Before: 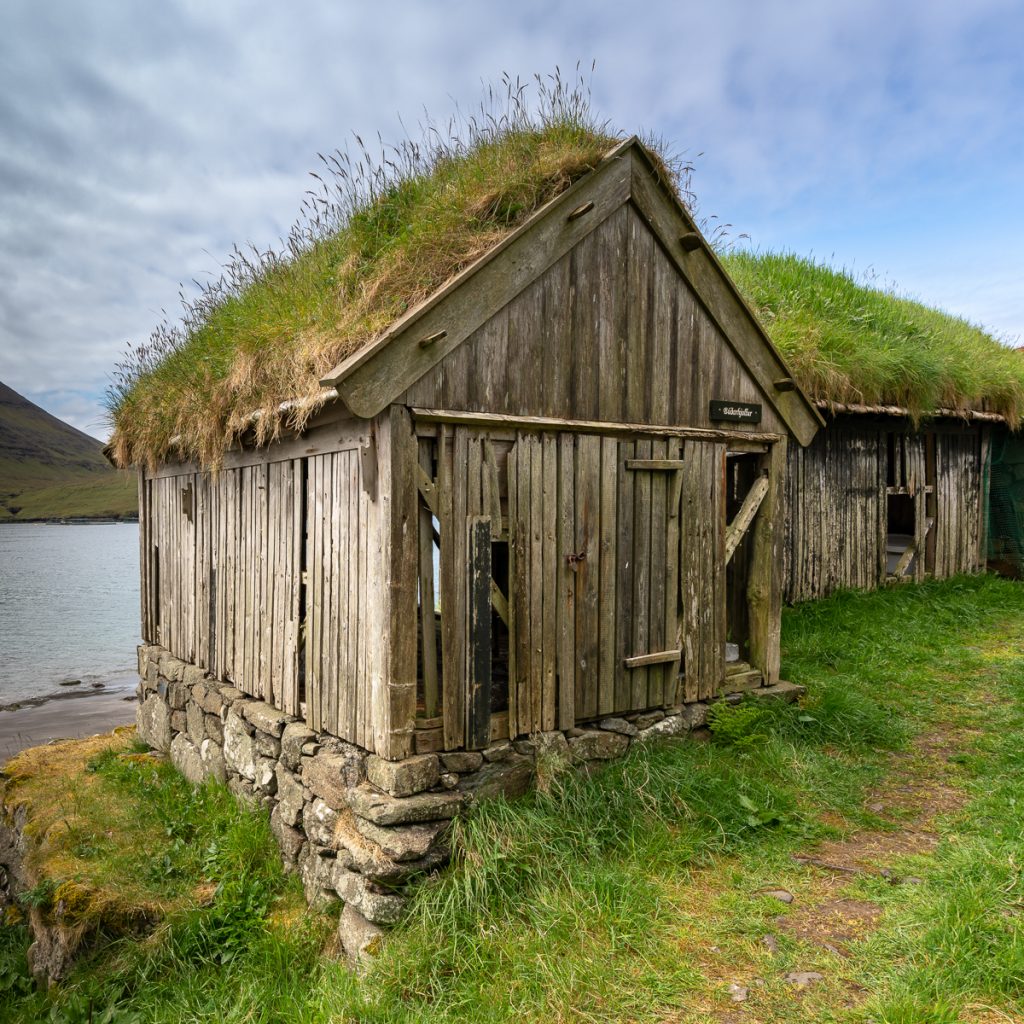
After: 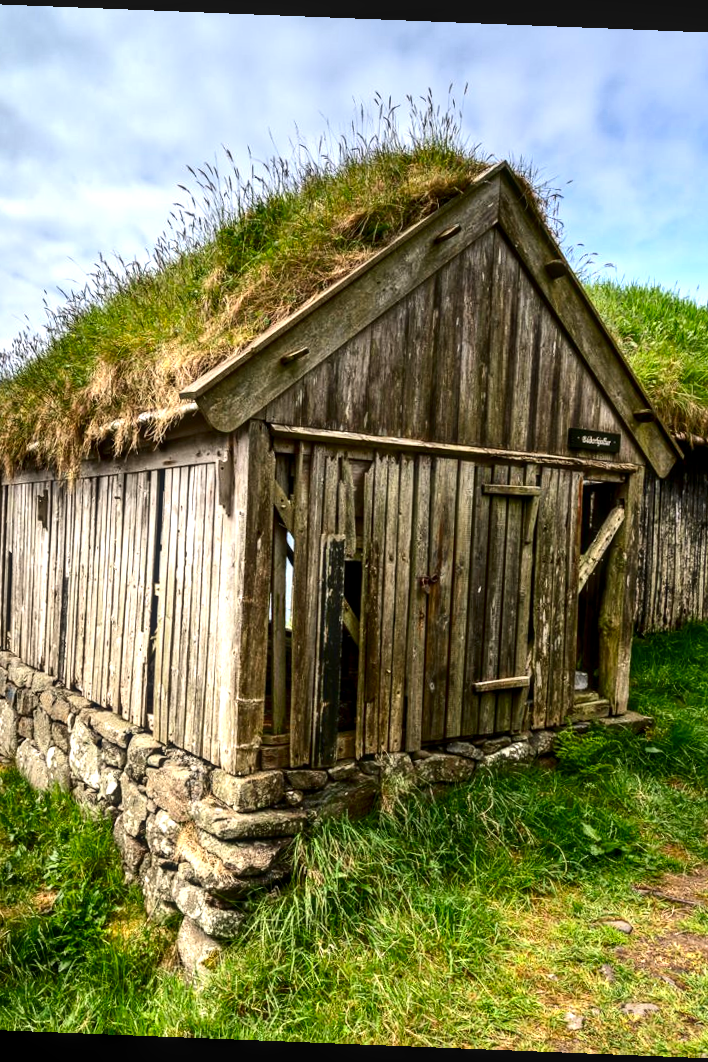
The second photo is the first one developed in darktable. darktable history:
crop and rotate: left 15.546%, right 17.787%
local contrast: on, module defaults
exposure: black level correction 0, exposure 0.7 EV, compensate exposure bias true, compensate highlight preservation false
contrast brightness saturation: contrast 0.19, brightness -0.24, saturation 0.11
haze removal: strength -0.05
rotate and perspective: rotation 2.27°, automatic cropping off
